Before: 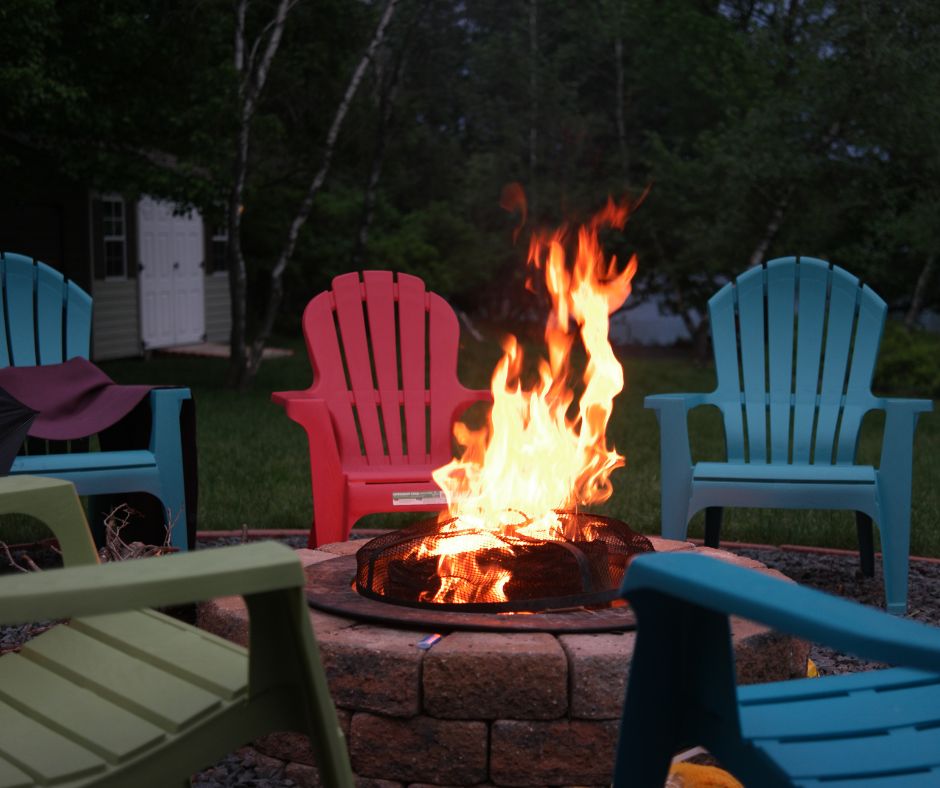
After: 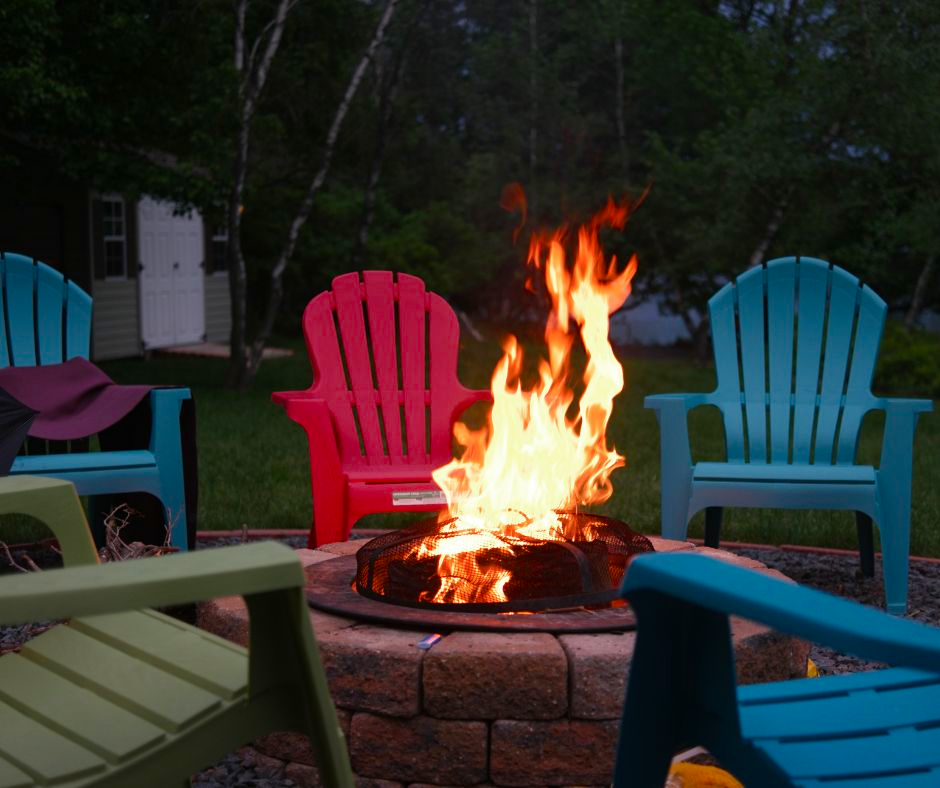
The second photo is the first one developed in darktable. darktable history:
exposure: black level correction 0, compensate highlight preservation false
color balance rgb: power › hue 330.03°, perceptual saturation grading › global saturation 20%, perceptual saturation grading › highlights -24.909%, perceptual saturation grading › shadows 25.26%
